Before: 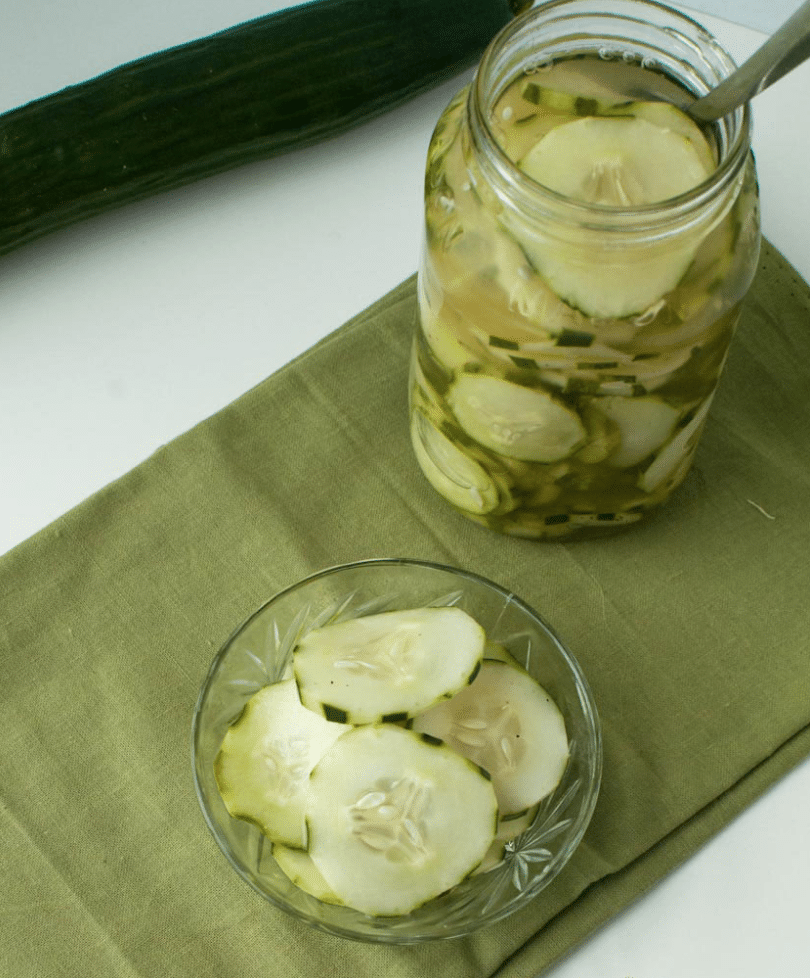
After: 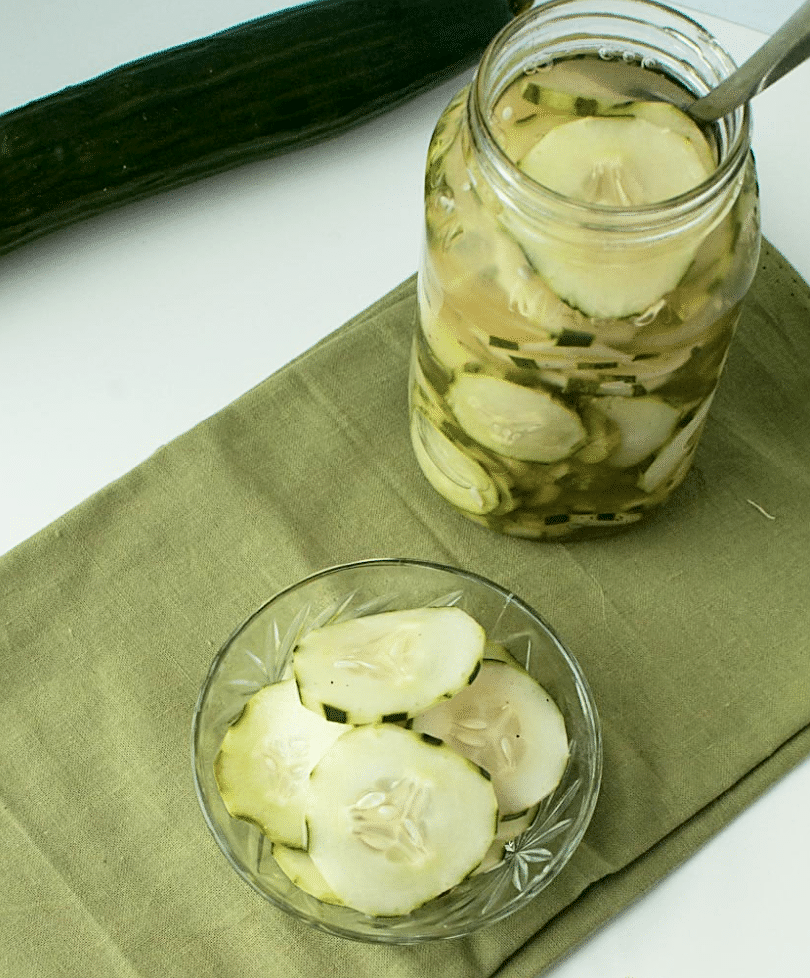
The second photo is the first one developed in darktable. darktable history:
sharpen: on, module defaults
tone curve: curves: ch0 [(0, 0) (0.004, 0.001) (0.133, 0.112) (0.325, 0.362) (0.832, 0.893) (1, 1)], color space Lab, independent channels, preserve colors none
